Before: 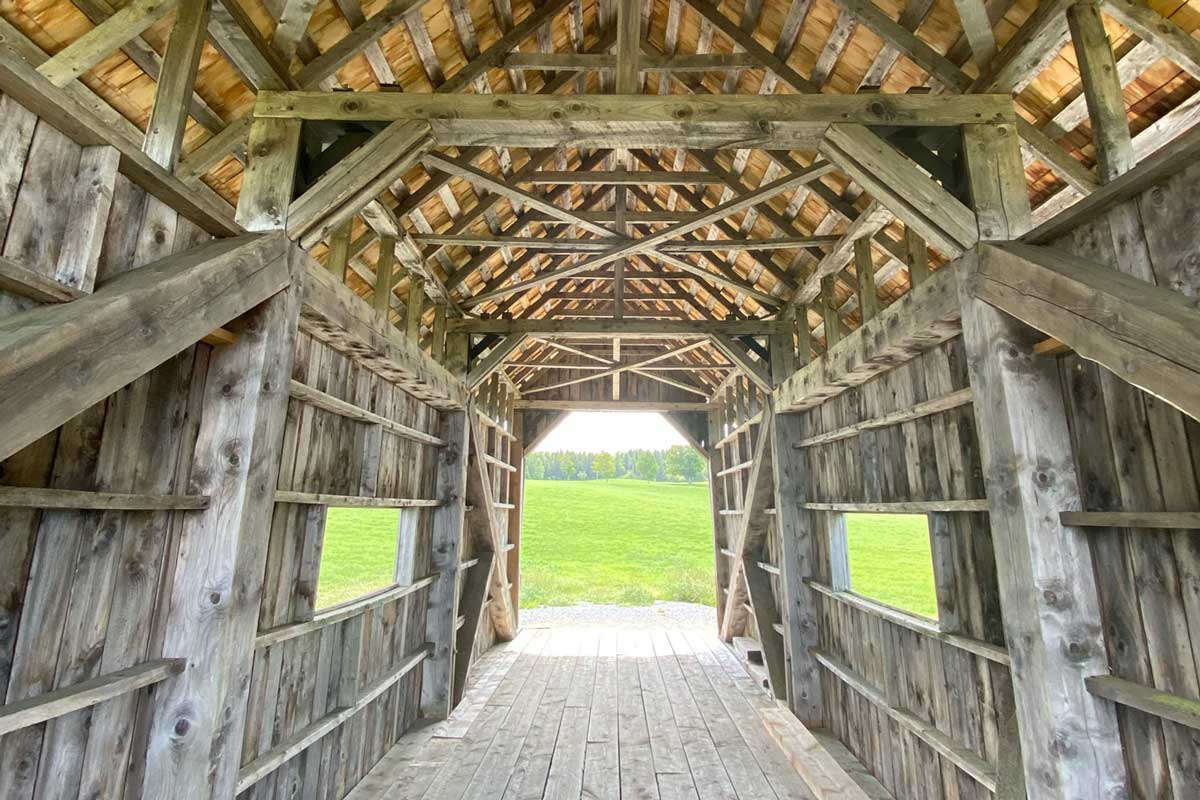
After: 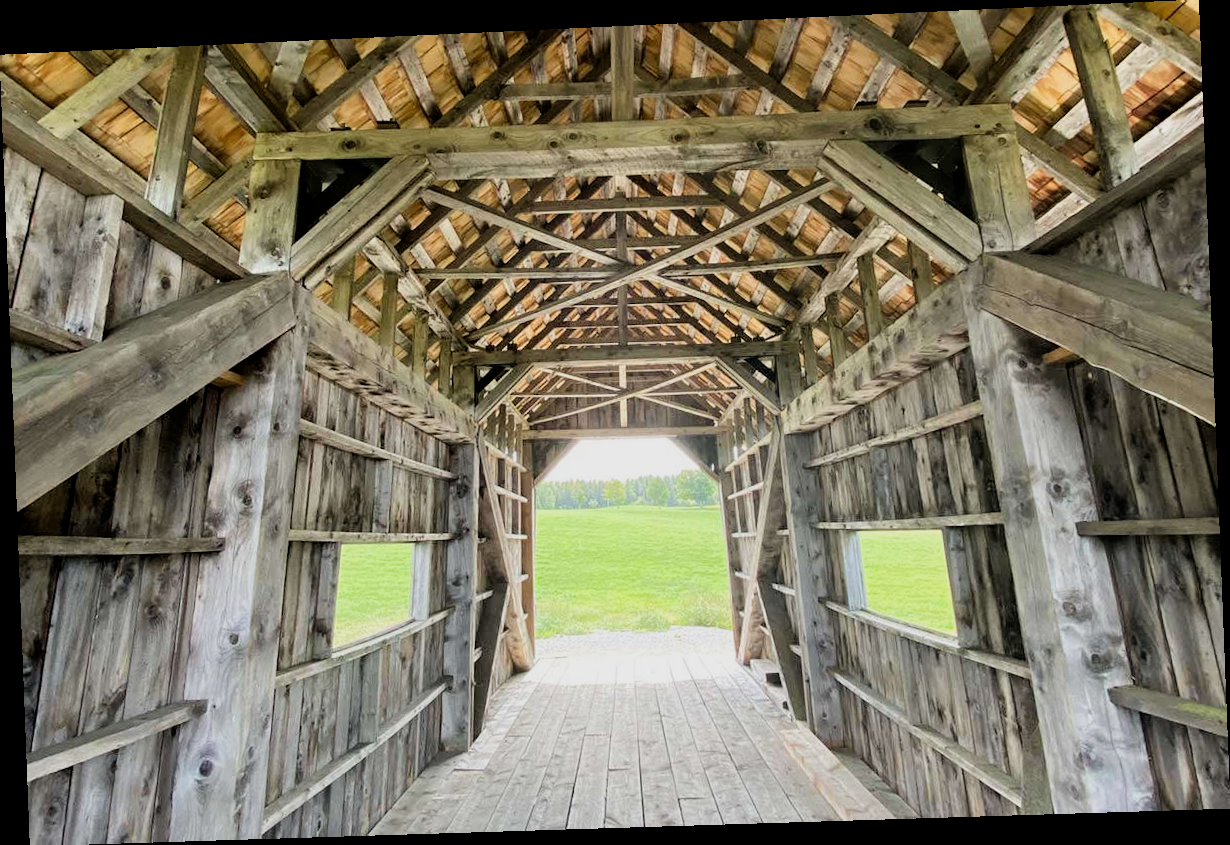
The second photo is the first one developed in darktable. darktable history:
rotate and perspective: rotation -2.22°, lens shift (horizontal) -0.022, automatic cropping off
filmic rgb: black relative exposure -5 EV, white relative exposure 3.5 EV, hardness 3.19, contrast 1.2, highlights saturation mix -50%
